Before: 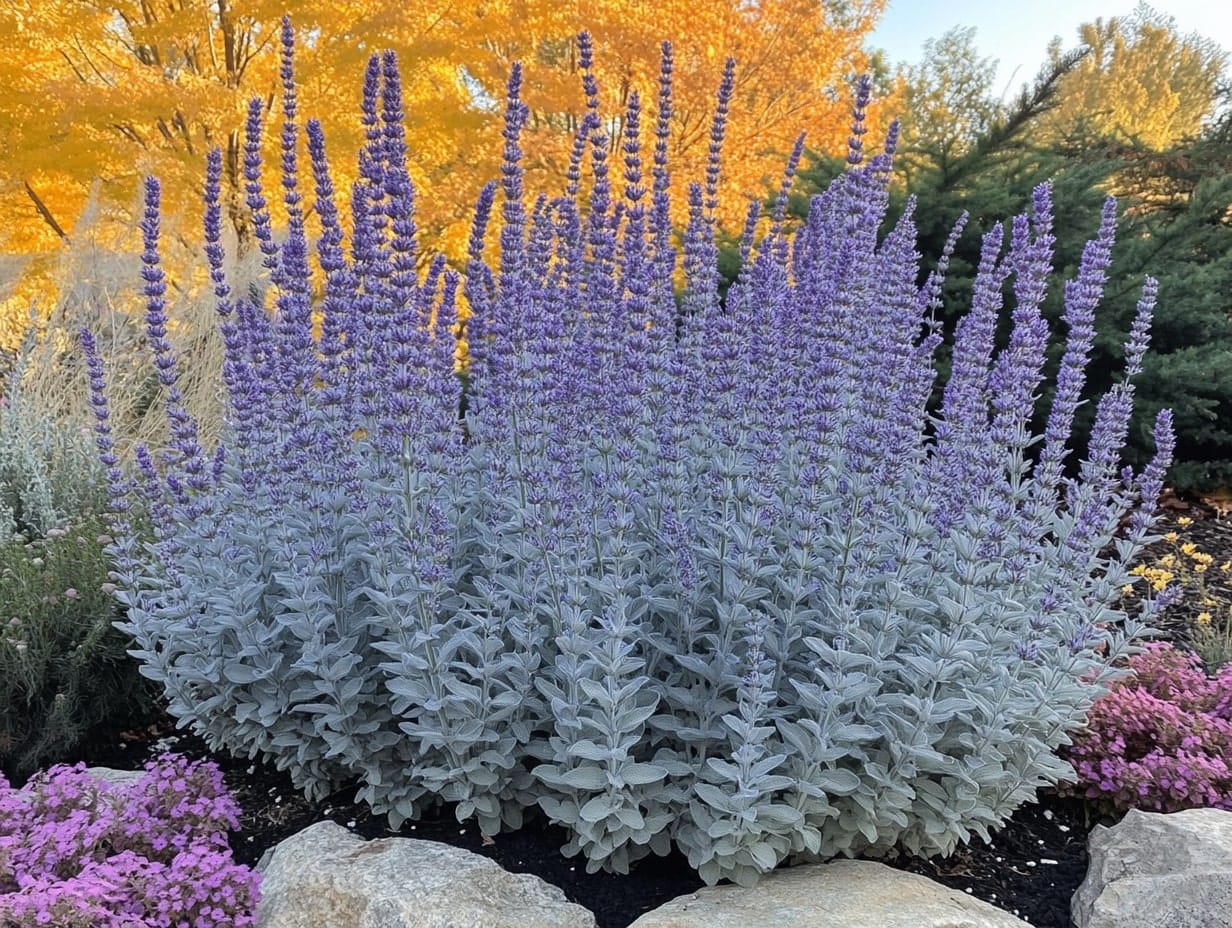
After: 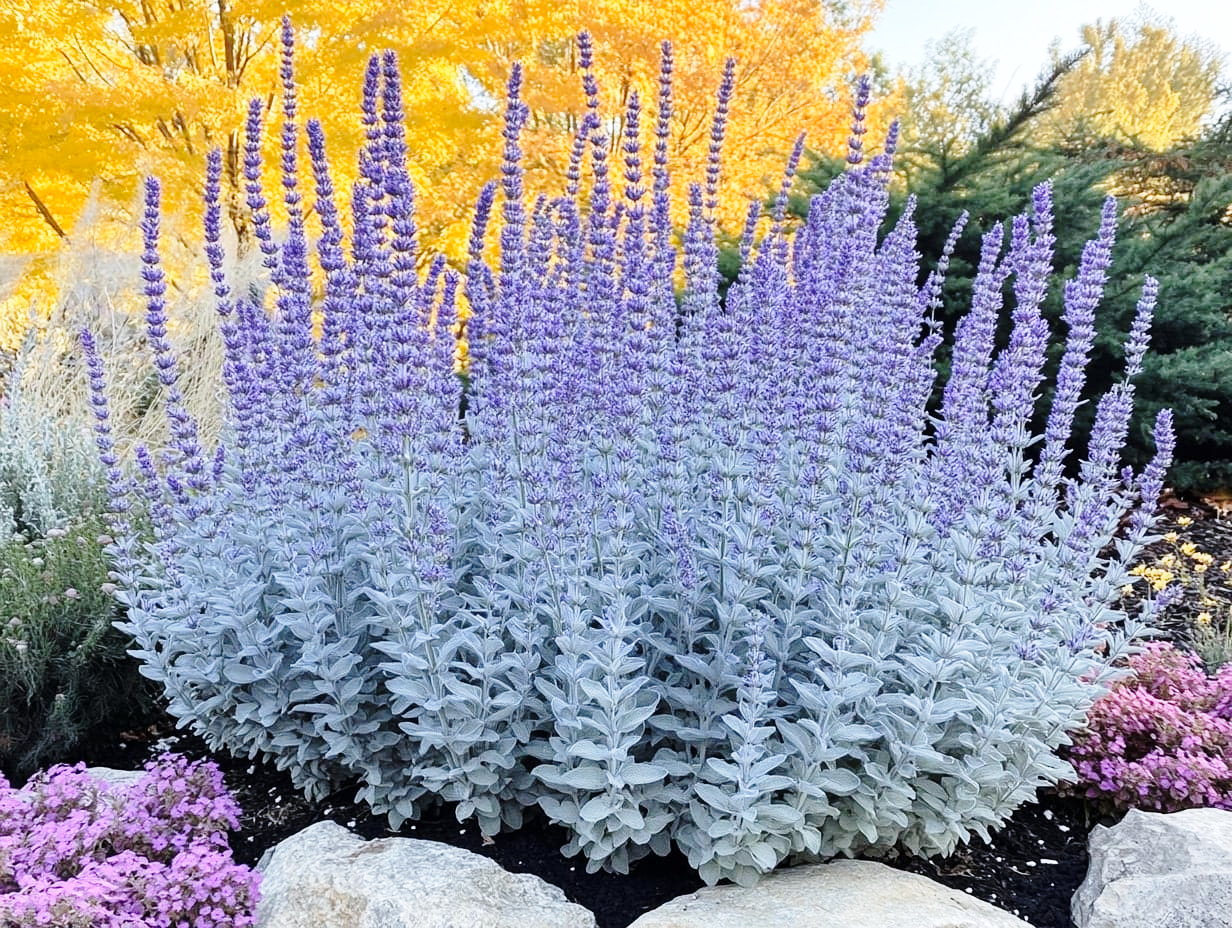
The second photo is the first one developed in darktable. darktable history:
exposure: black level correction 0.001, compensate highlight preservation false
base curve: curves: ch0 [(0, 0) (0.028, 0.03) (0.121, 0.232) (0.46, 0.748) (0.859, 0.968) (1, 1)], preserve colors none
white balance: red 0.967, blue 1.049
